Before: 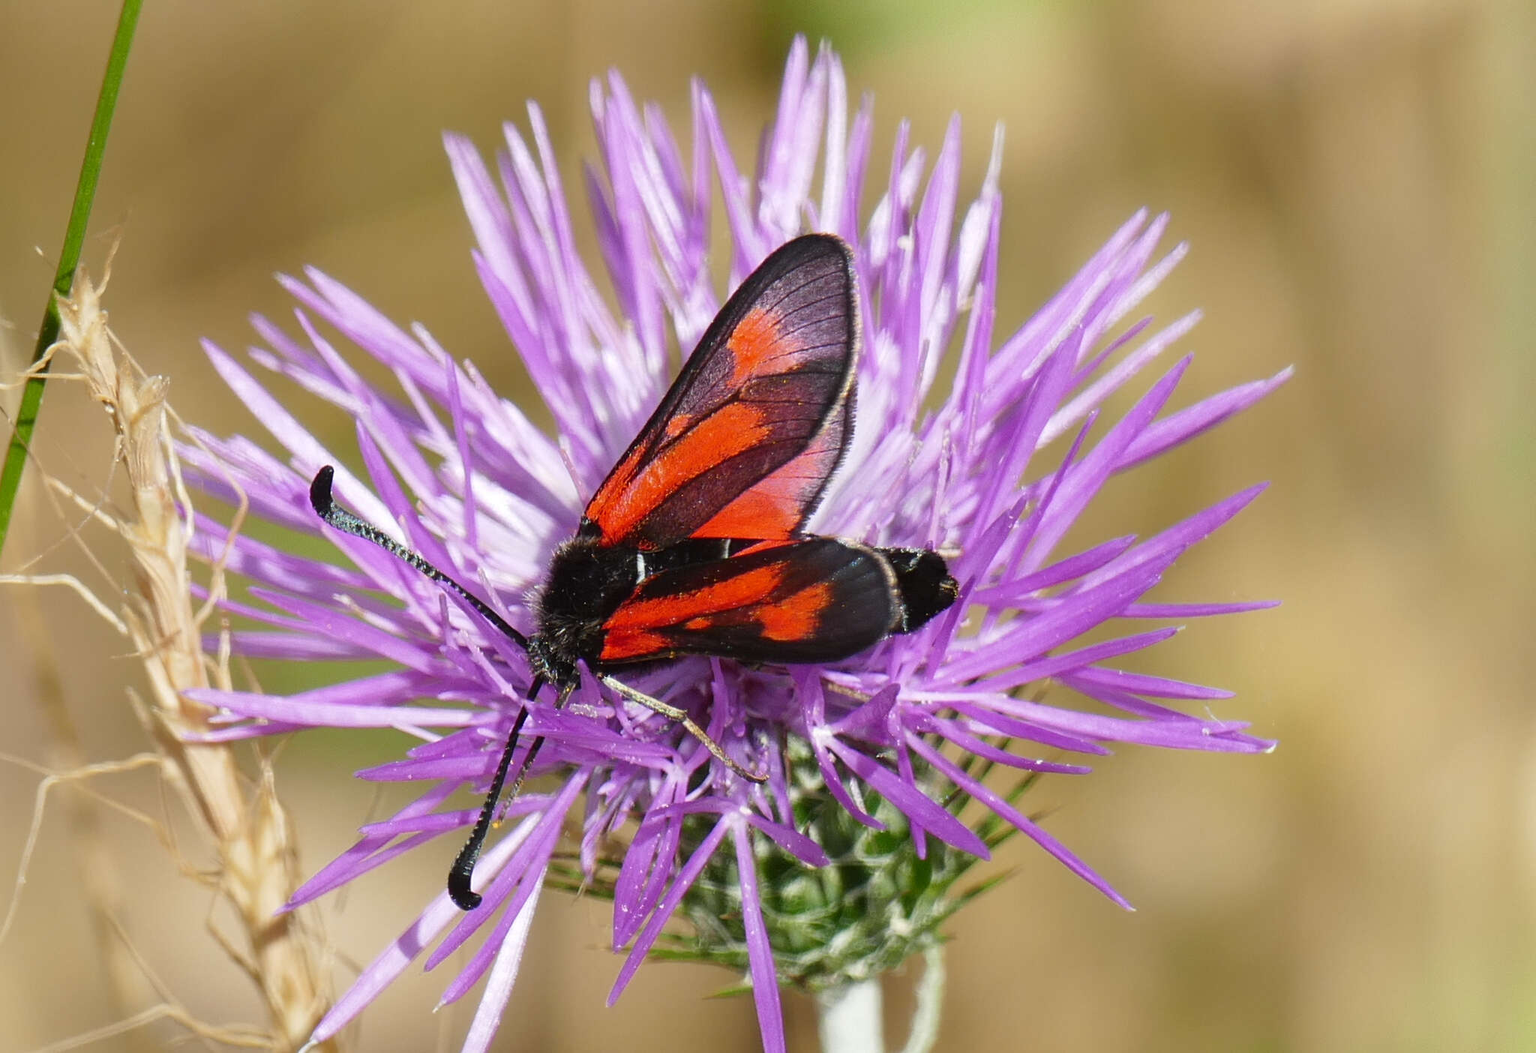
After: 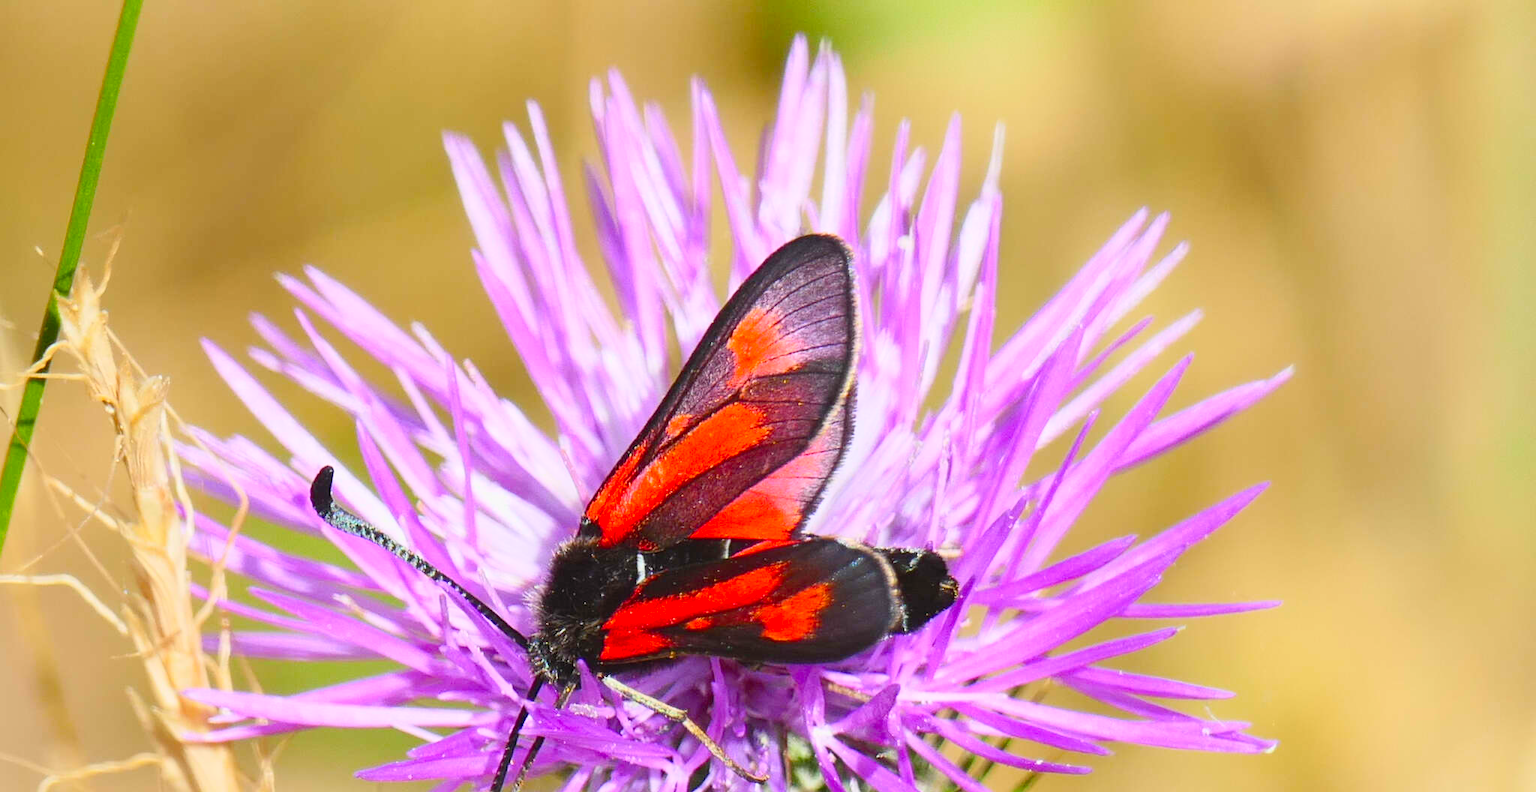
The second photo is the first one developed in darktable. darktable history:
color balance rgb: perceptual saturation grading › global saturation 10.069%, contrast -10.314%
crop: bottom 24.769%
contrast brightness saturation: contrast 0.237, brightness 0.244, saturation 0.381
